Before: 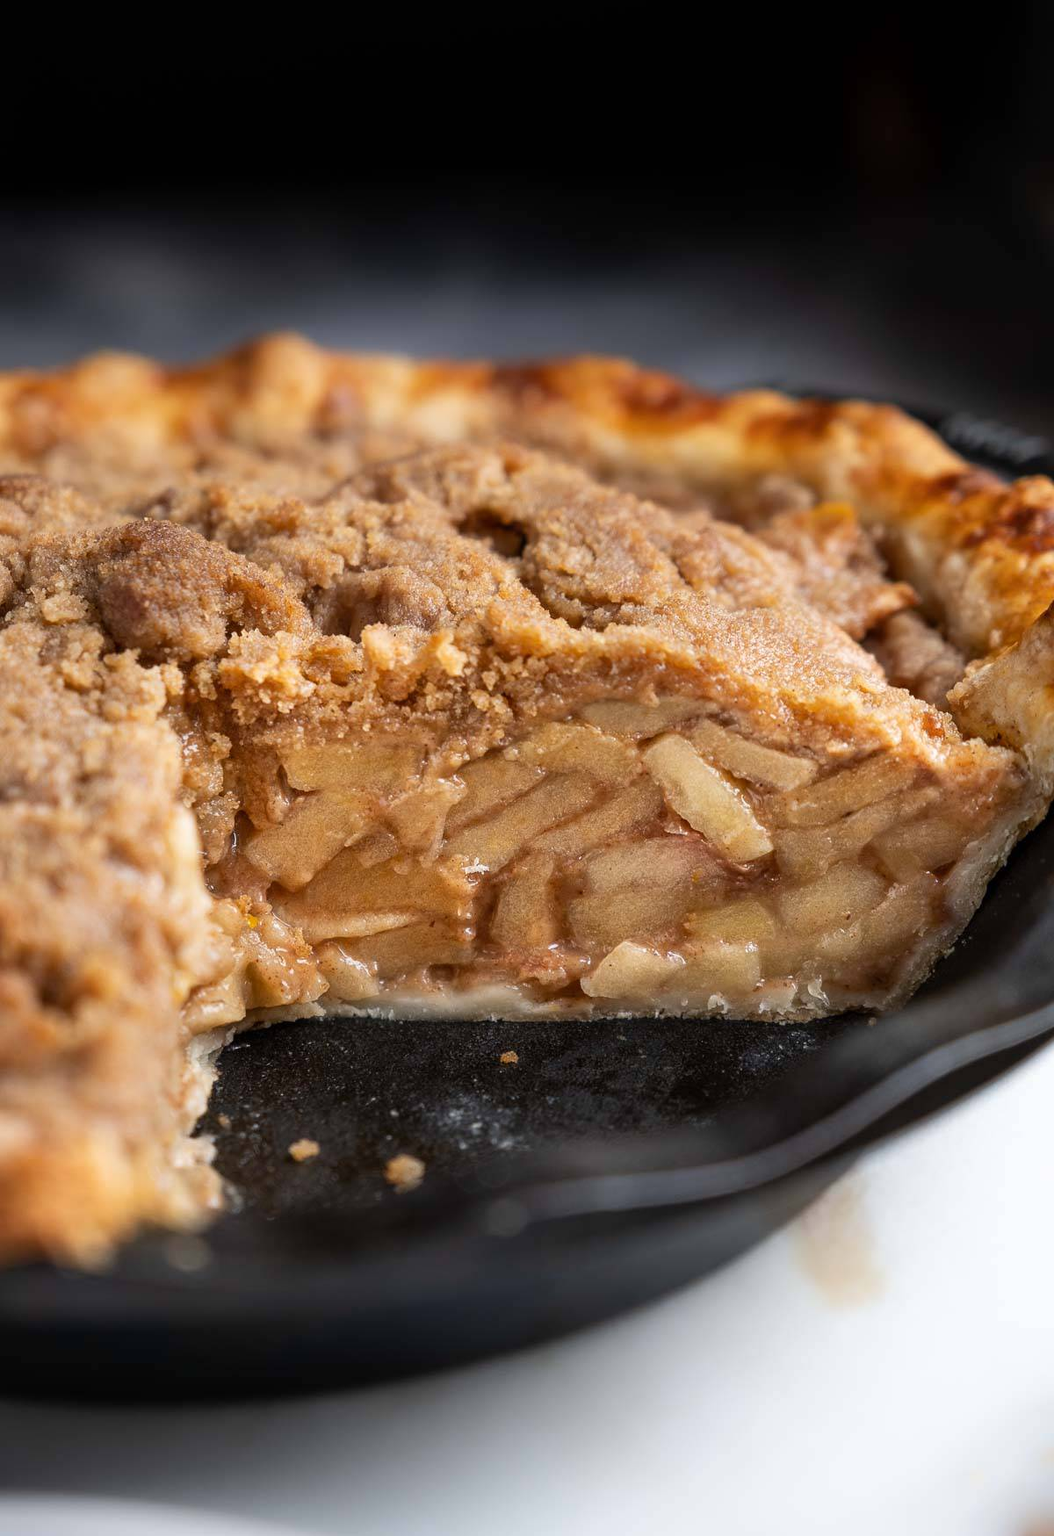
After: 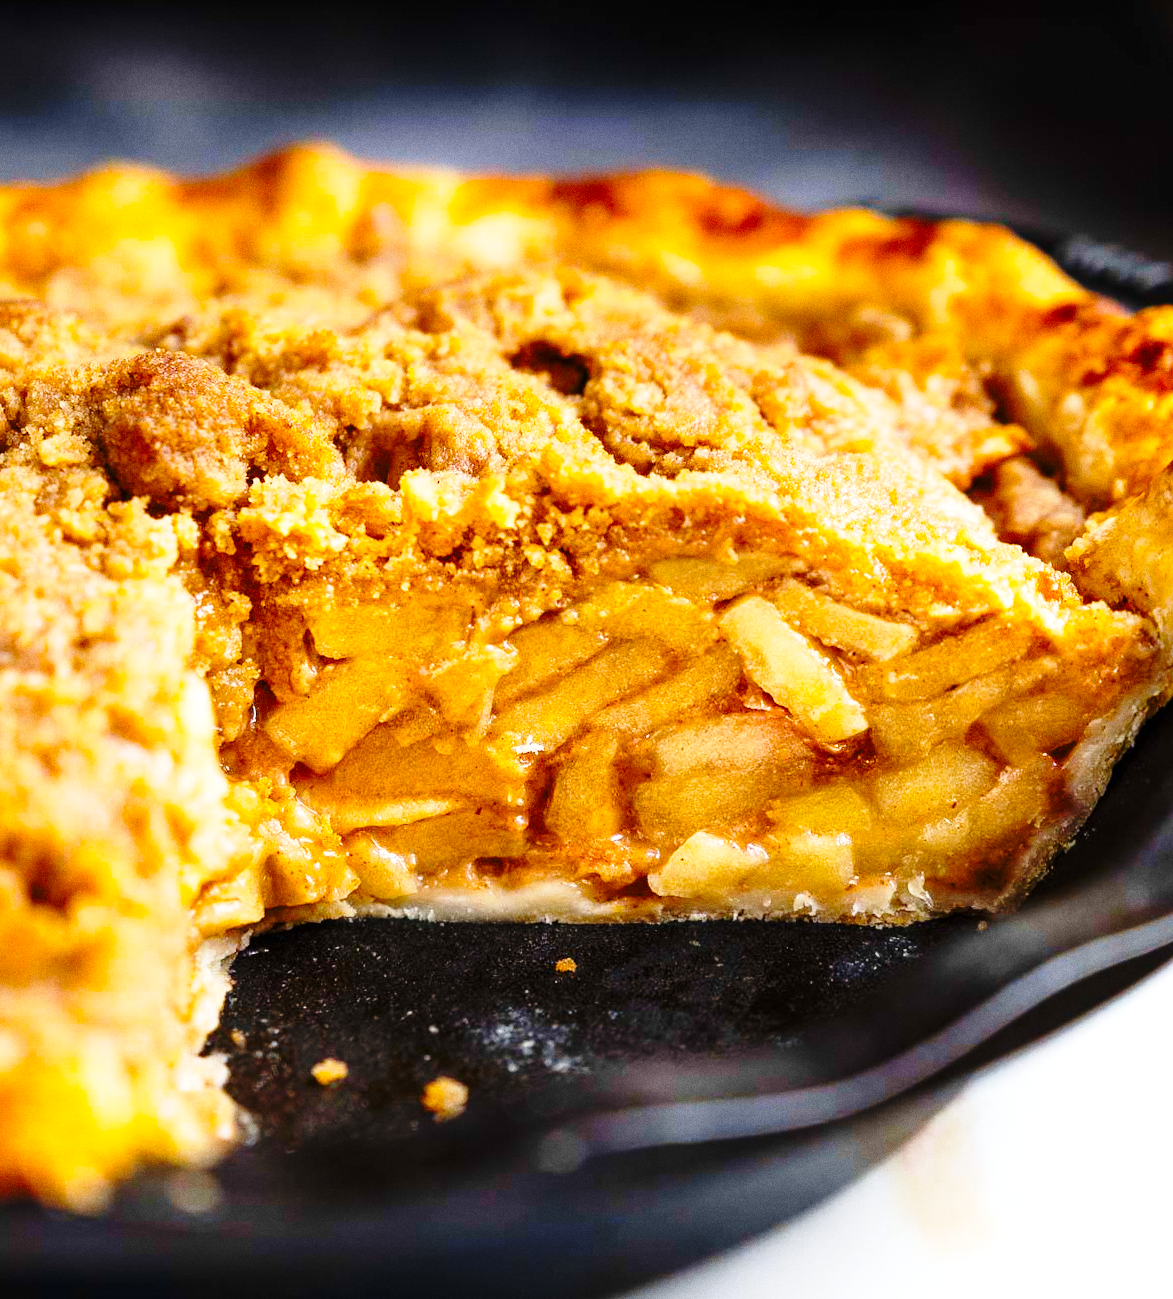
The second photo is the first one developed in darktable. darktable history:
crop and rotate: top 12.5%, bottom 12.5%
grain: on, module defaults
color balance rgb: linear chroma grading › global chroma 15%, perceptual saturation grading › global saturation 30%
base curve: curves: ch0 [(0, 0) (0.04, 0.03) (0.133, 0.232) (0.448, 0.748) (0.843, 0.968) (1, 1)], preserve colors none
rotate and perspective: rotation 0.226°, lens shift (vertical) -0.042, crop left 0.023, crop right 0.982, crop top 0.006, crop bottom 0.994
exposure: exposure 0.29 EV, compensate highlight preservation false
